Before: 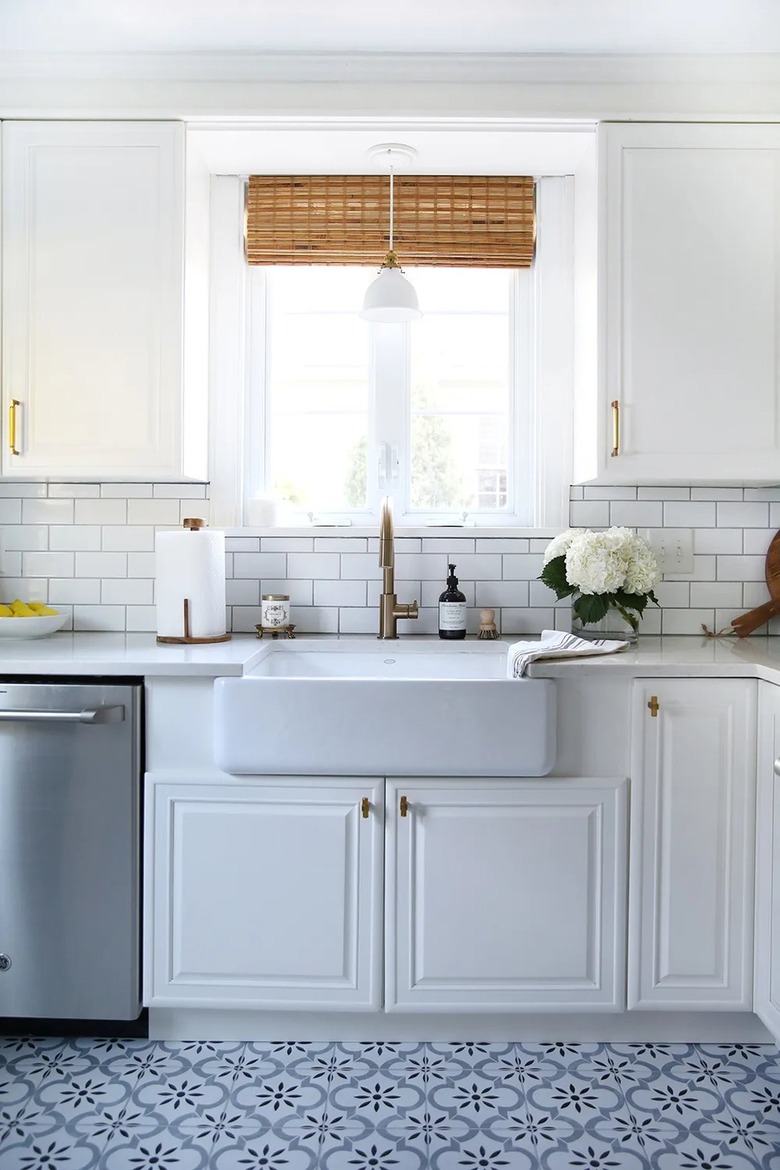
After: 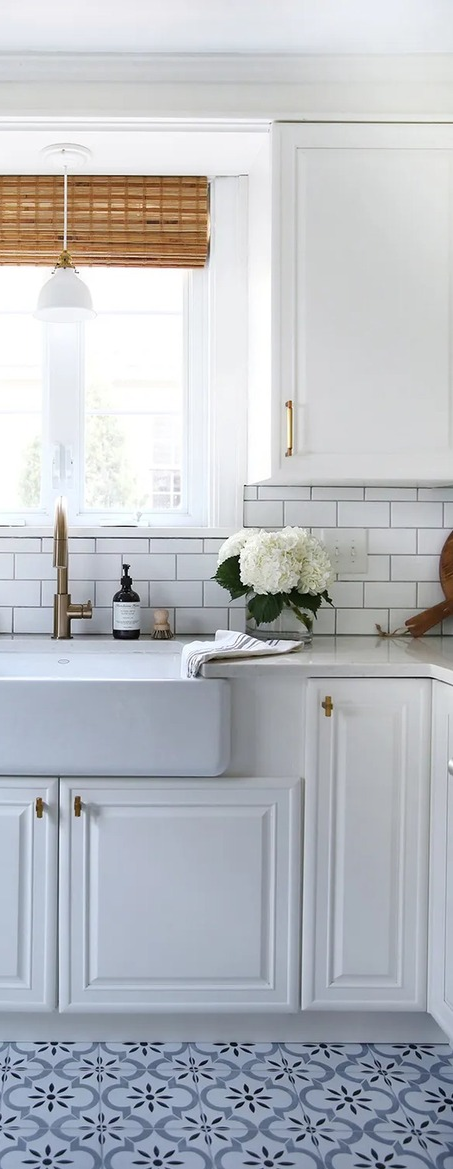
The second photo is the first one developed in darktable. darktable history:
crop: left 41.818%
